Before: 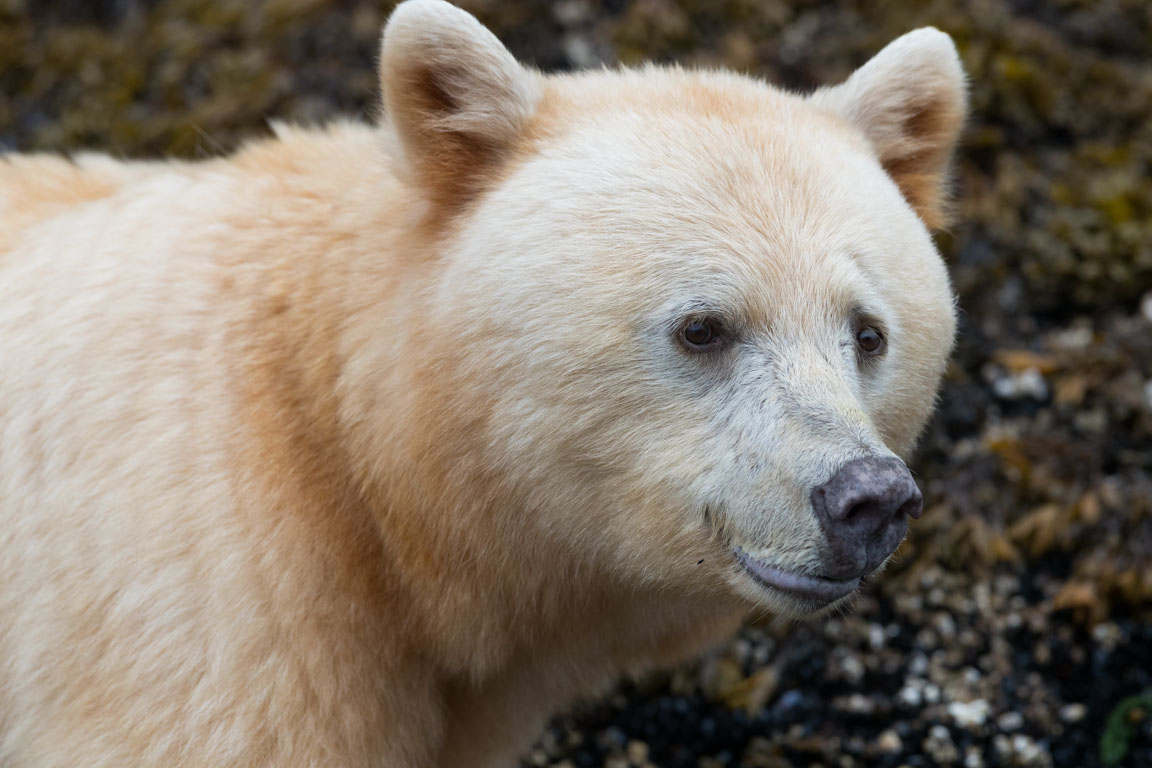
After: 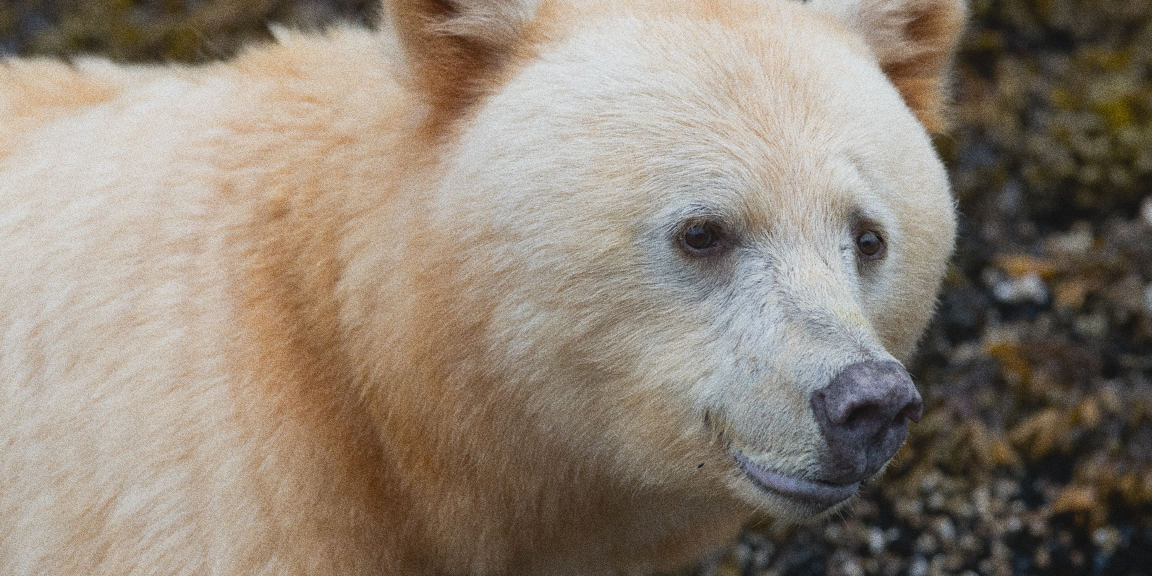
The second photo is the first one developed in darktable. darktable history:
contrast brightness saturation: contrast -0.11
crop and rotate: top 12.5%, bottom 12.5%
grain: coarseness 0.09 ISO, strength 40%
